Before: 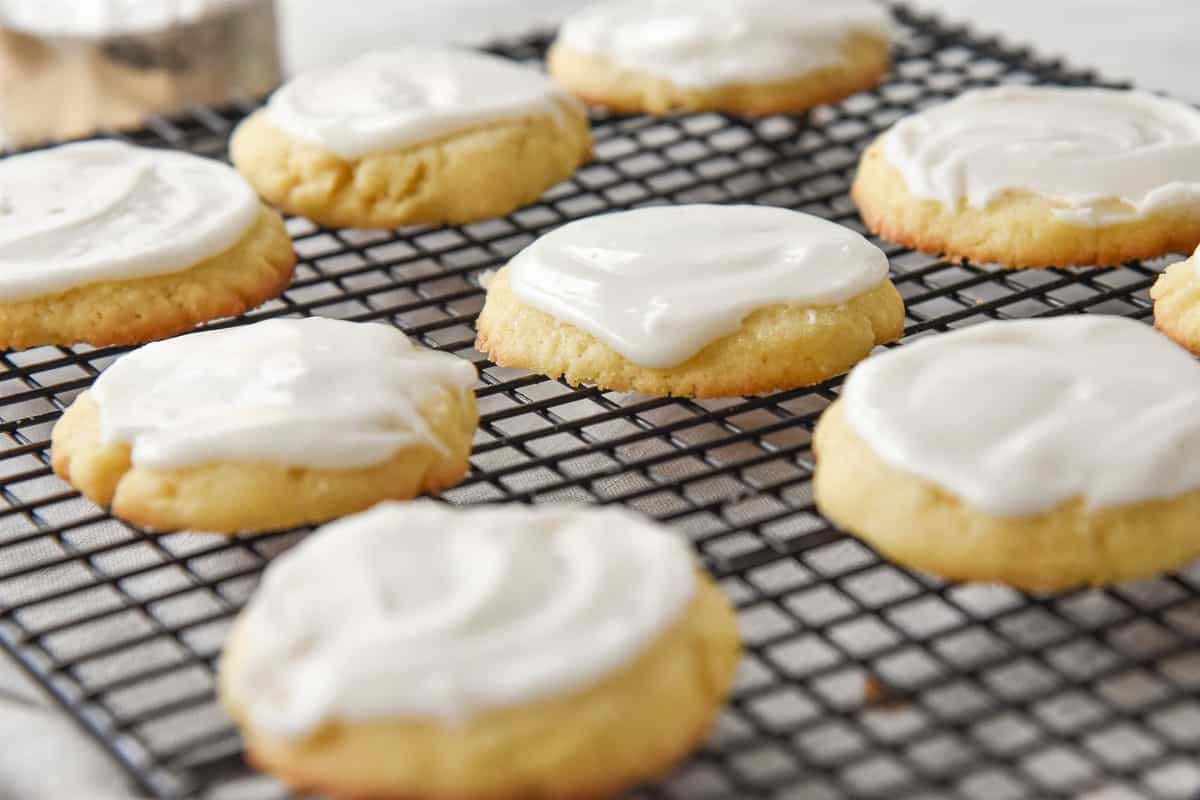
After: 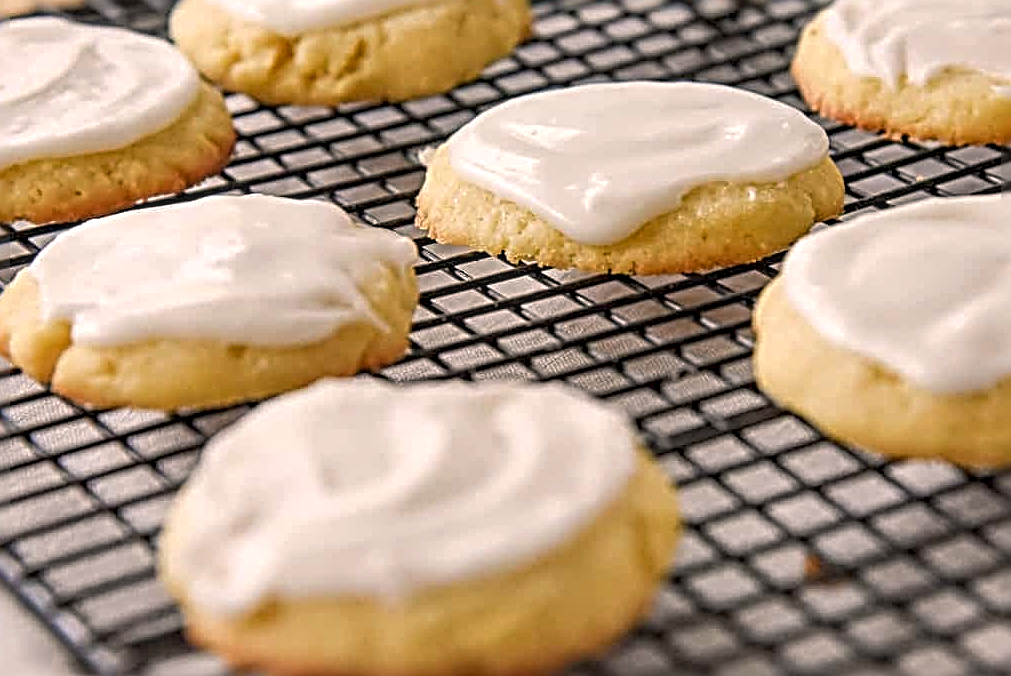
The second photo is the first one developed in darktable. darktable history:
sharpen: radius 3.741, amount 0.928
crop and rotate: left 5.012%, top 15.449%, right 10.694%
color balance rgb: power › luminance 3.386%, power › hue 230.3°, highlights gain › chroma 2.363%, highlights gain › hue 38.36°, perceptual saturation grading › global saturation -3.997%, global vibrance 20%
shadows and highlights: shadows 25.39, highlights -23.91, highlights color adjustment 0.41%
local contrast: detail 130%
